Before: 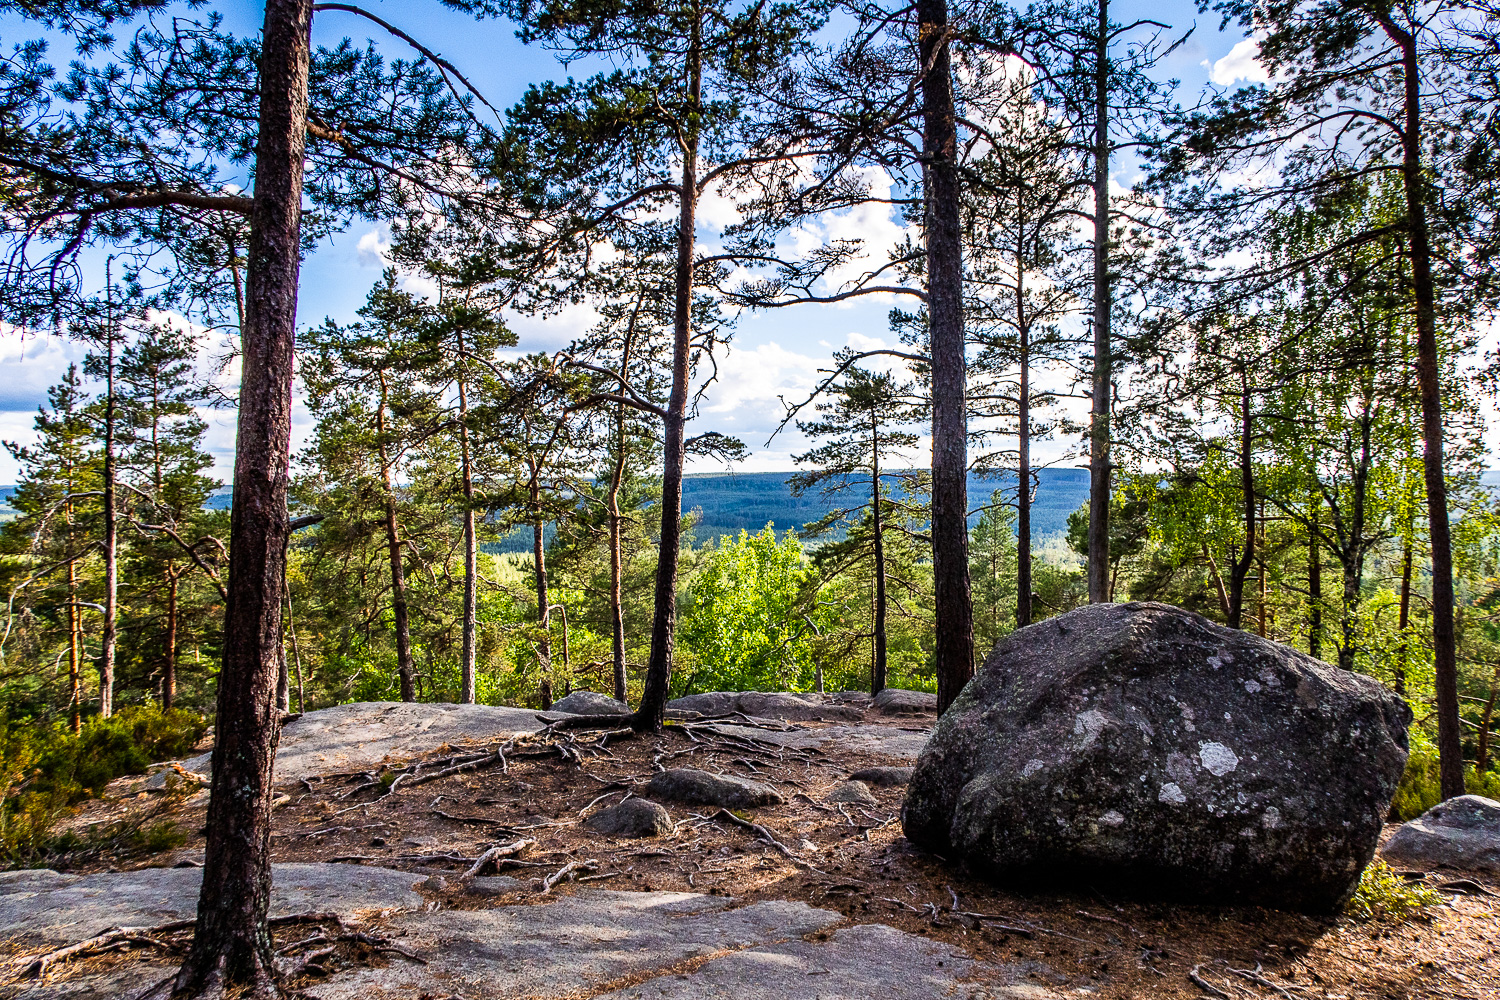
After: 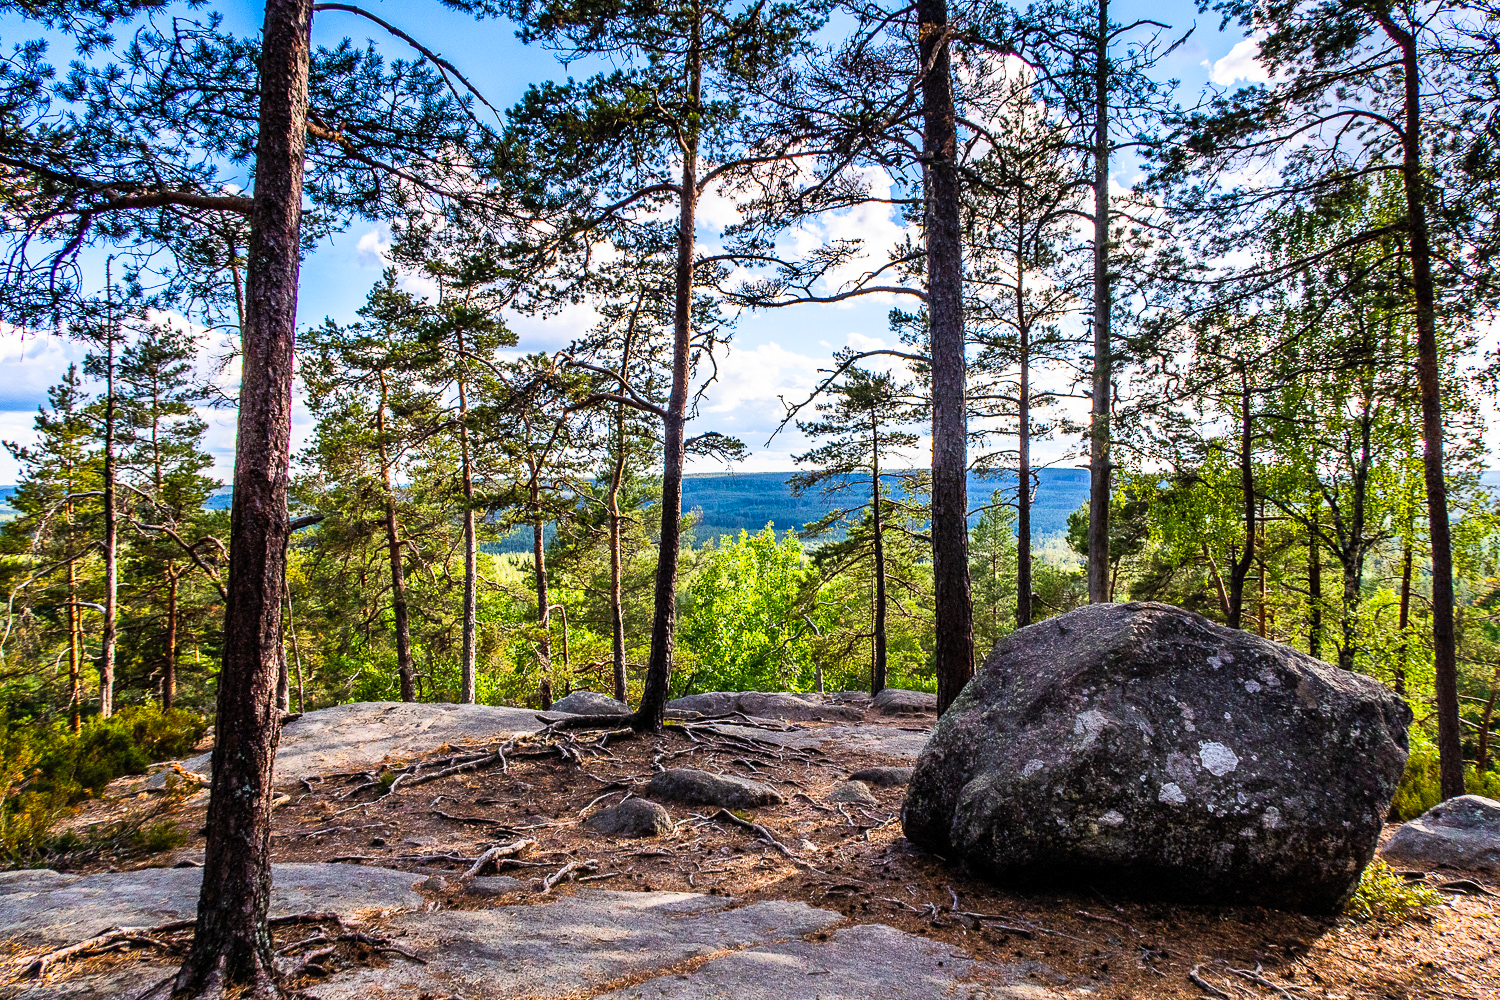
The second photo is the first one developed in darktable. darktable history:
contrast brightness saturation: contrast 0.072, brightness 0.074, saturation 0.18
